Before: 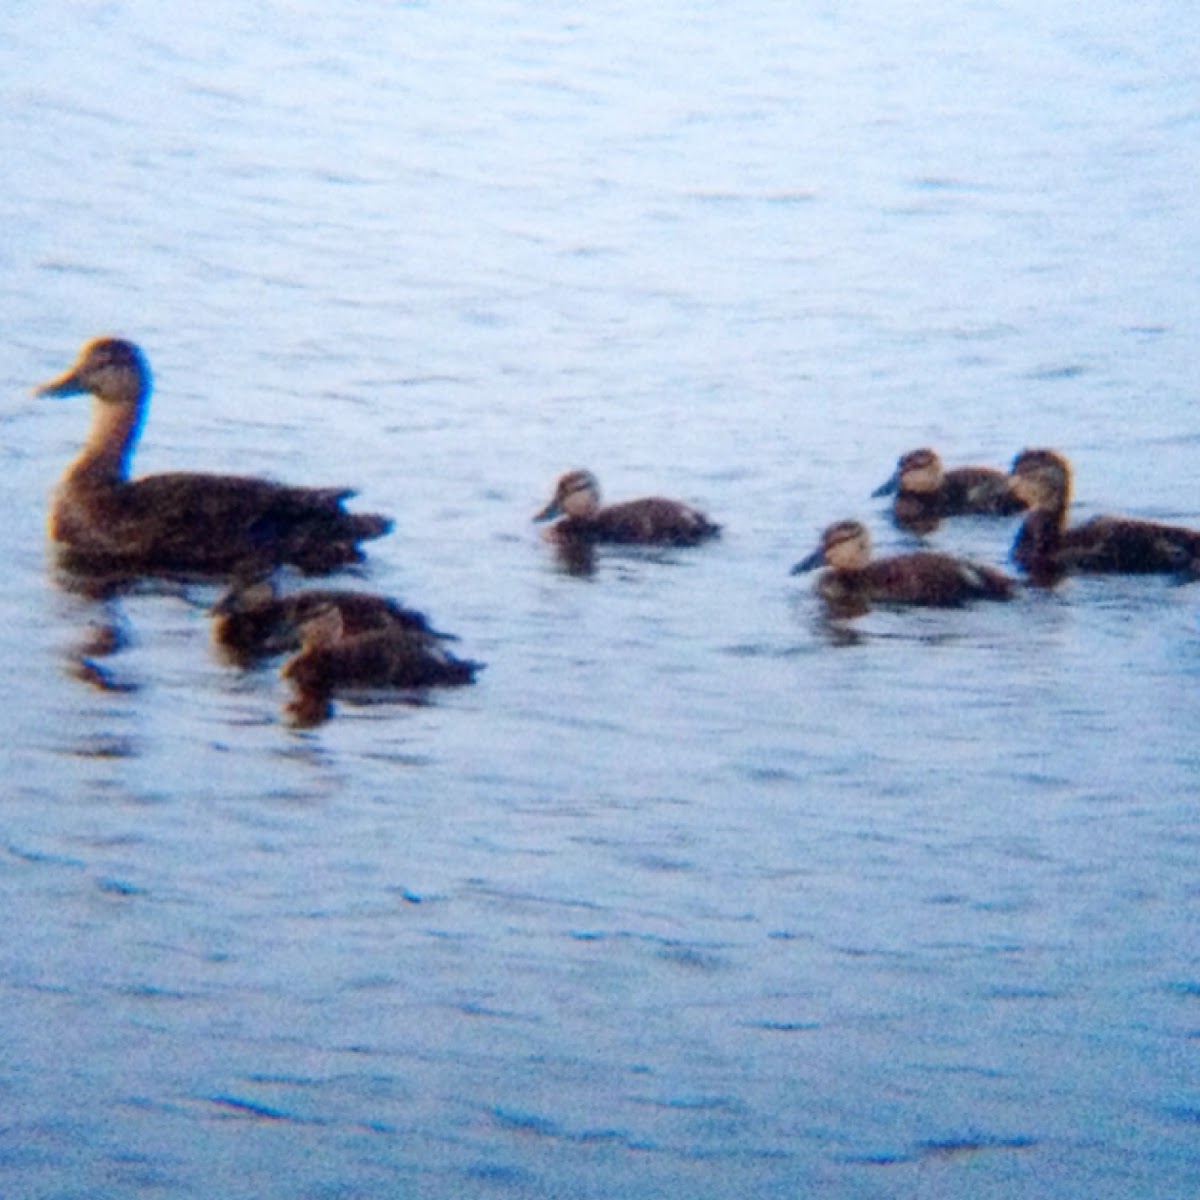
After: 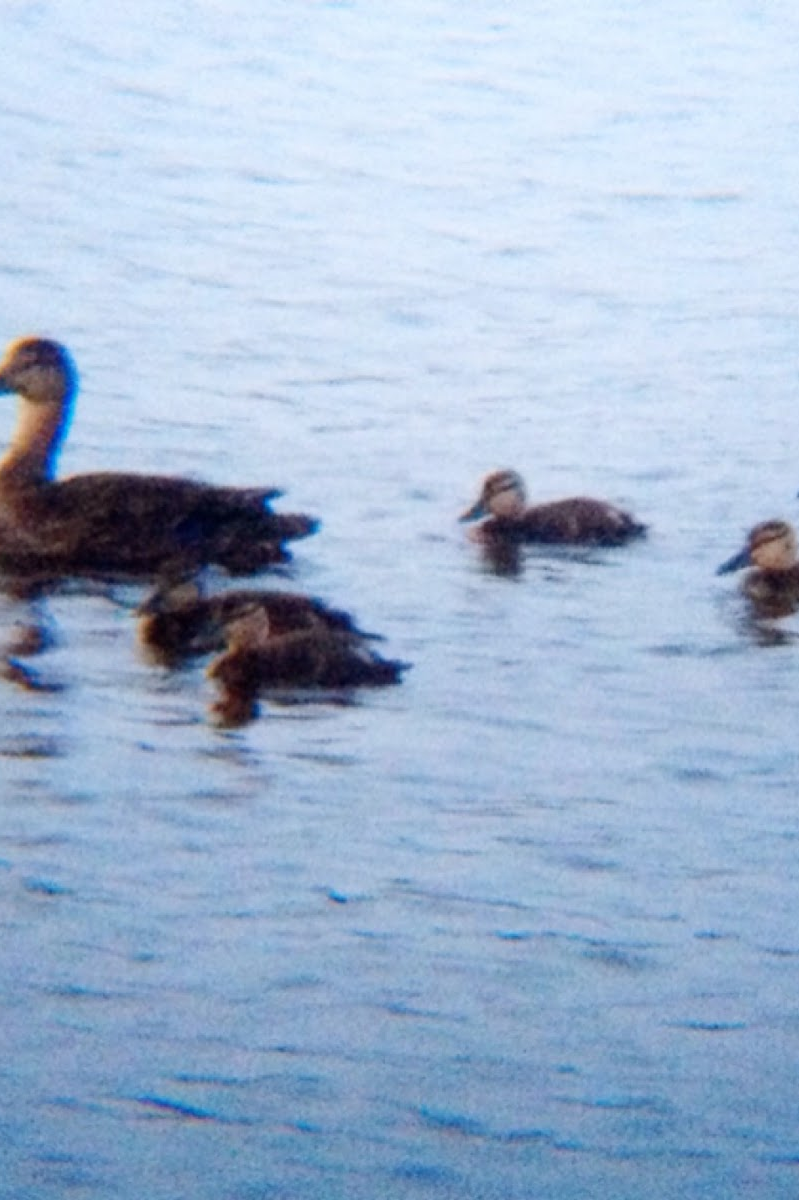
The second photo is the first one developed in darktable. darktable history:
crop and rotate: left 6.245%, right 27.141%
